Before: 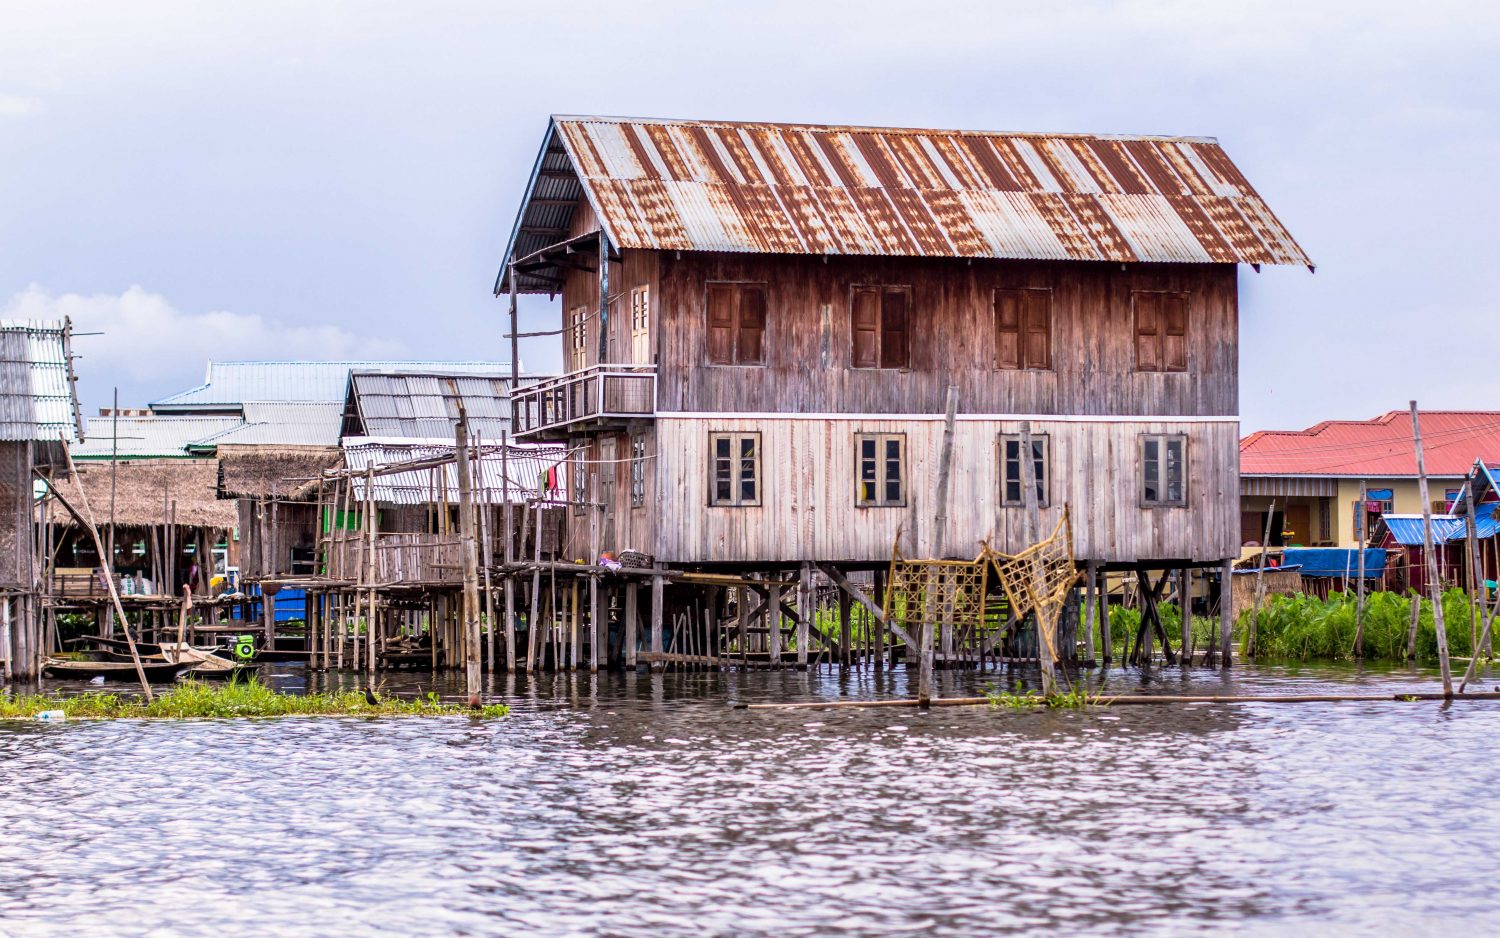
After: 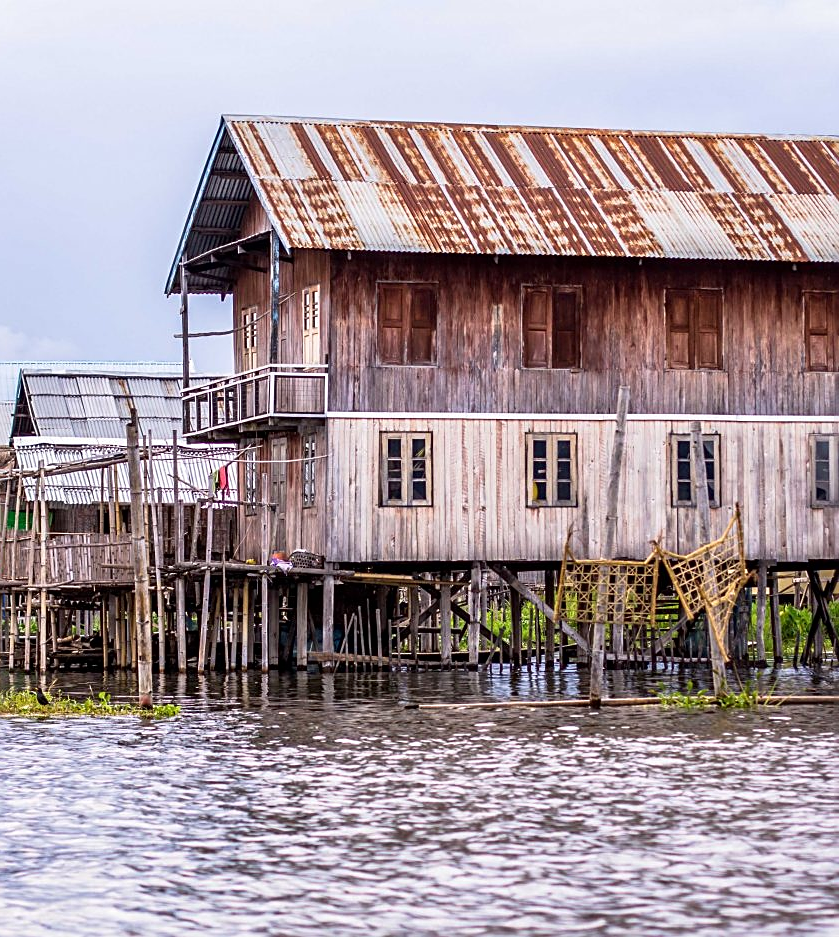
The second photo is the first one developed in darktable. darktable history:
sharpen: on, module defaults
crop: left 21.936%, right 22.067%, bottom 0.012%
